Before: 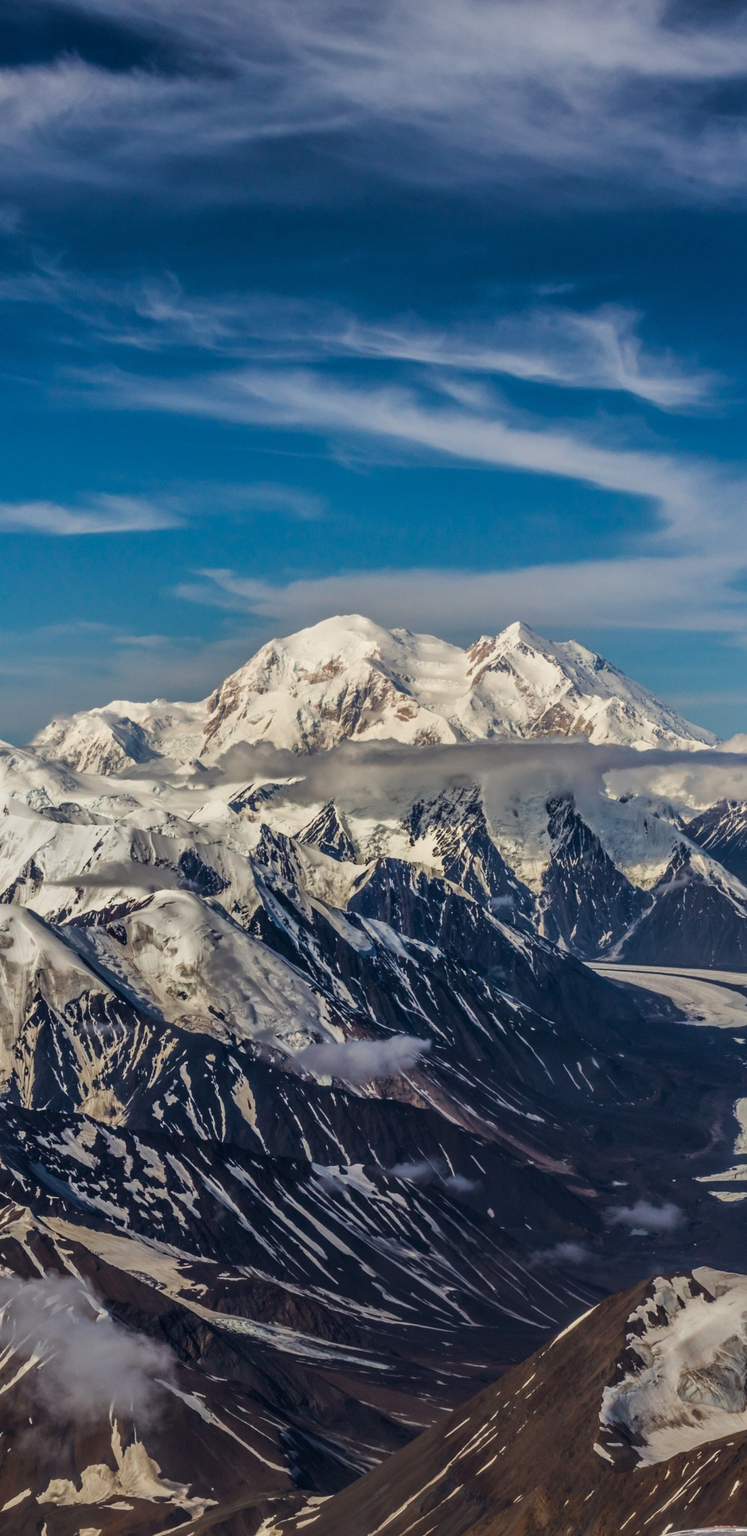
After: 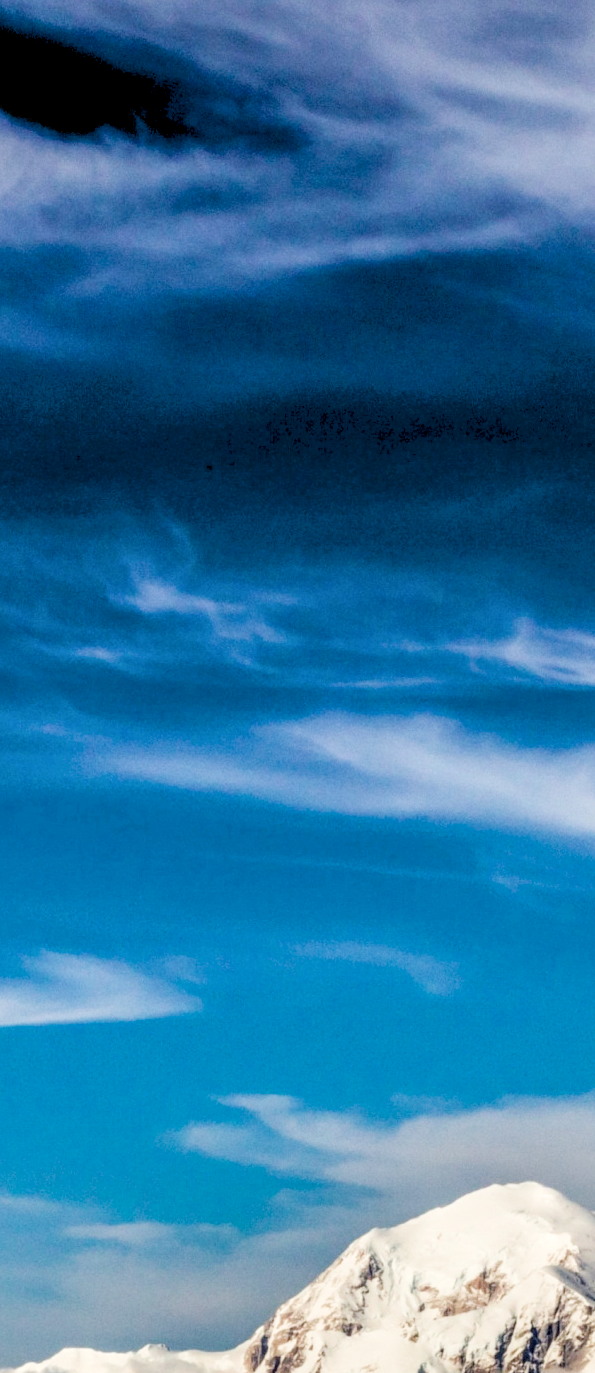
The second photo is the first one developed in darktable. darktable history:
filmic rgb: black relative exposure -5.1 EV, white relative exposure 4 EV, hardness 2.9, contrast 1.185, highlights saturation mix -29.02%, iterations of high-quality reconstruction 0
exposure: black level correction 0.034, exposure 0.905 EV, compensate highlight preservation false
crop and rotate: left 10.81%, top 0.077%, right 47.869%, bottom 53.535%
local contrast: on, module defaults
contrast brightness saturation: contrast 0.045
